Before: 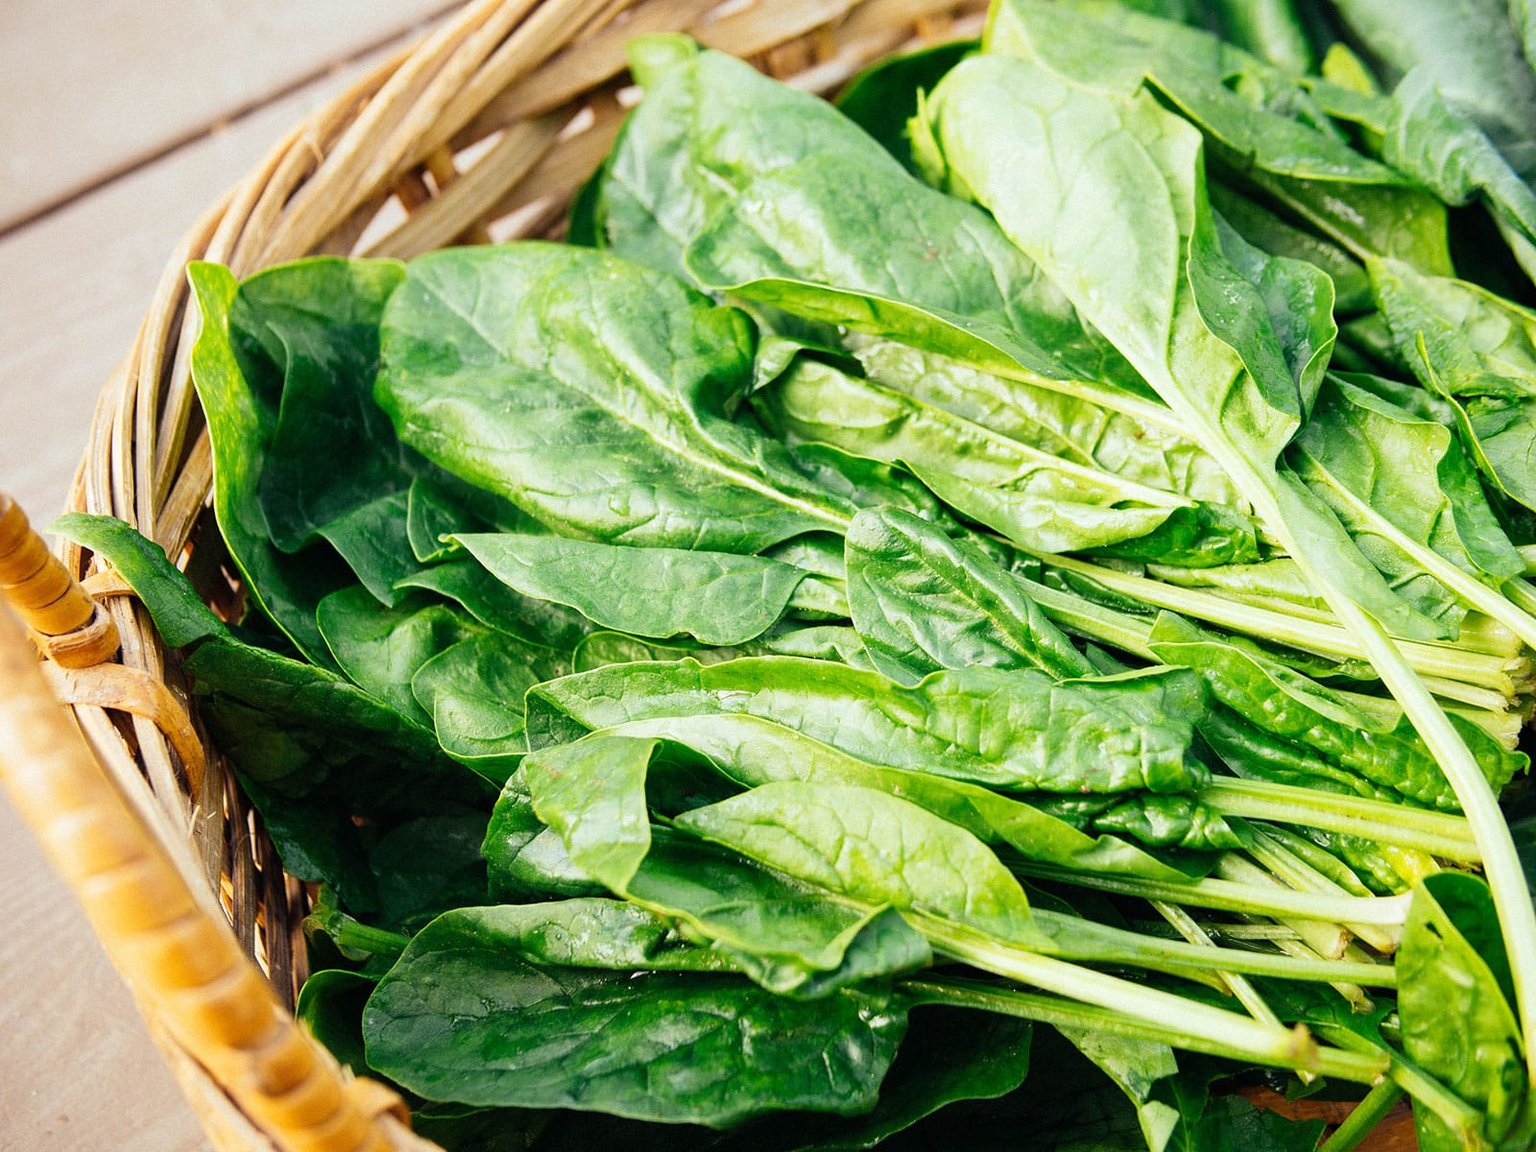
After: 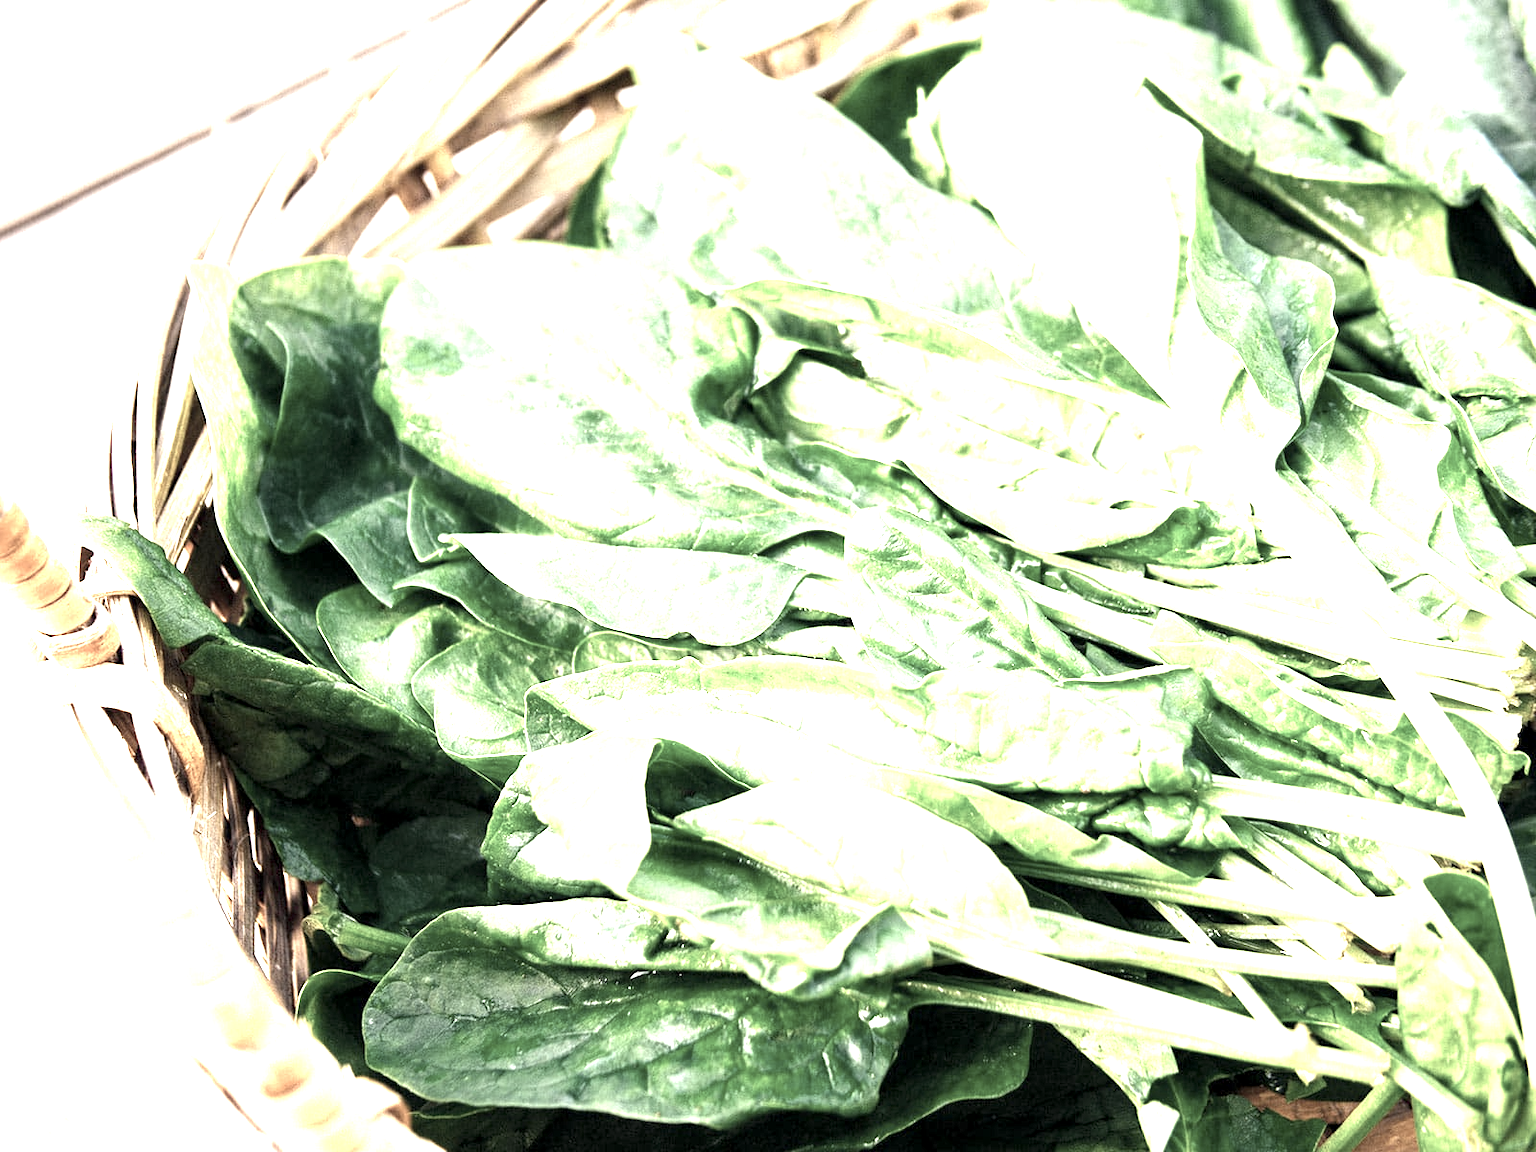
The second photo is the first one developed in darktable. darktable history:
color zones: curves: ch0 [(0, 0.6) (0.129, 0.585) (0.193, 0.596) (0.429, 0.5) (0.571, 0.5) (0.714, 0.5) (0.857, 0.5) (1, 0.6)]; ch1 [(0, 0.453) (0.112, 0.245) (0.213, 0.252) (0.429, 0.233) (0.571, 0.231) (0.683, 0.242) (0.857, 0.296) (1, 0.453)]
local contrast: highlights 100%, shadows 100%, detail 120%, midtone range 0.2
exposure: black level correction 0.001, exposure 1.398 EV, compensate exposure bias true, compensate highlight preservation false
